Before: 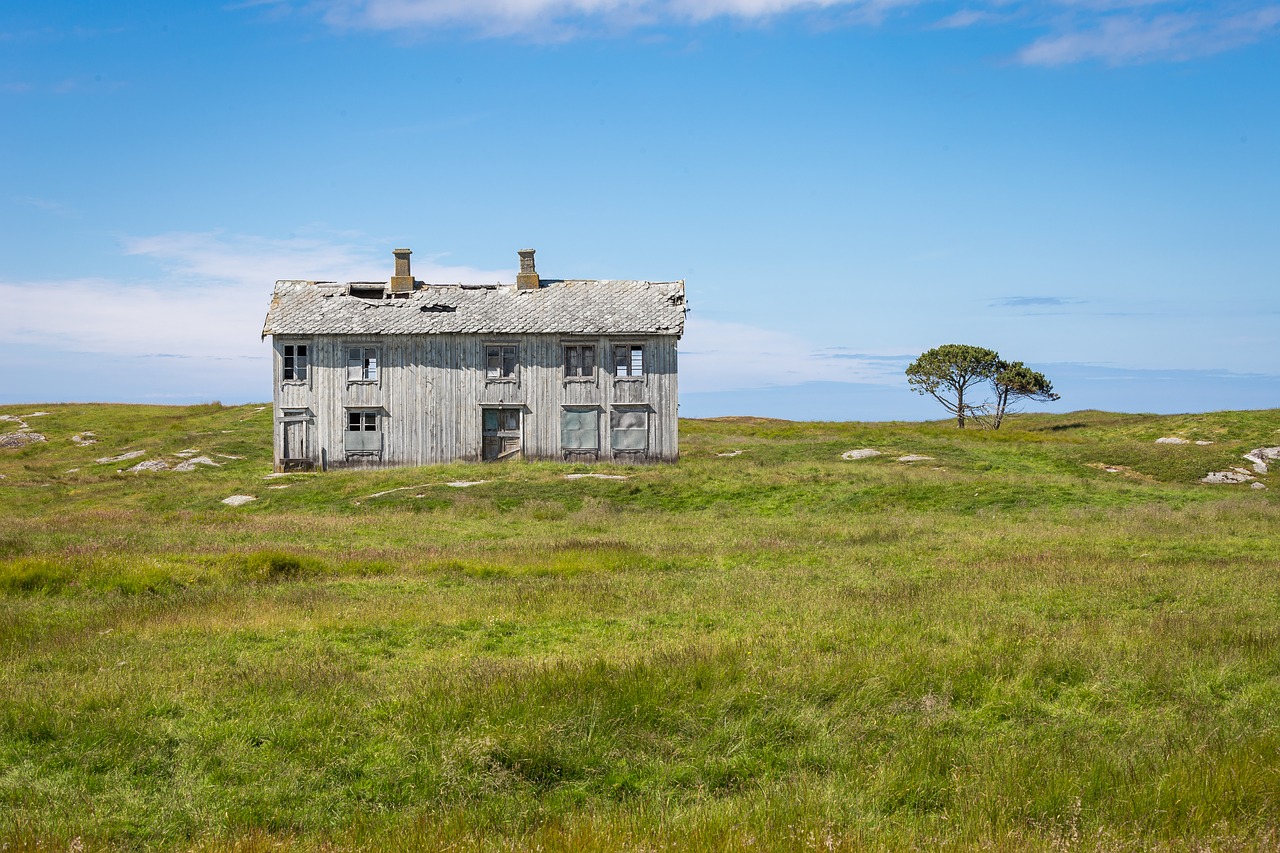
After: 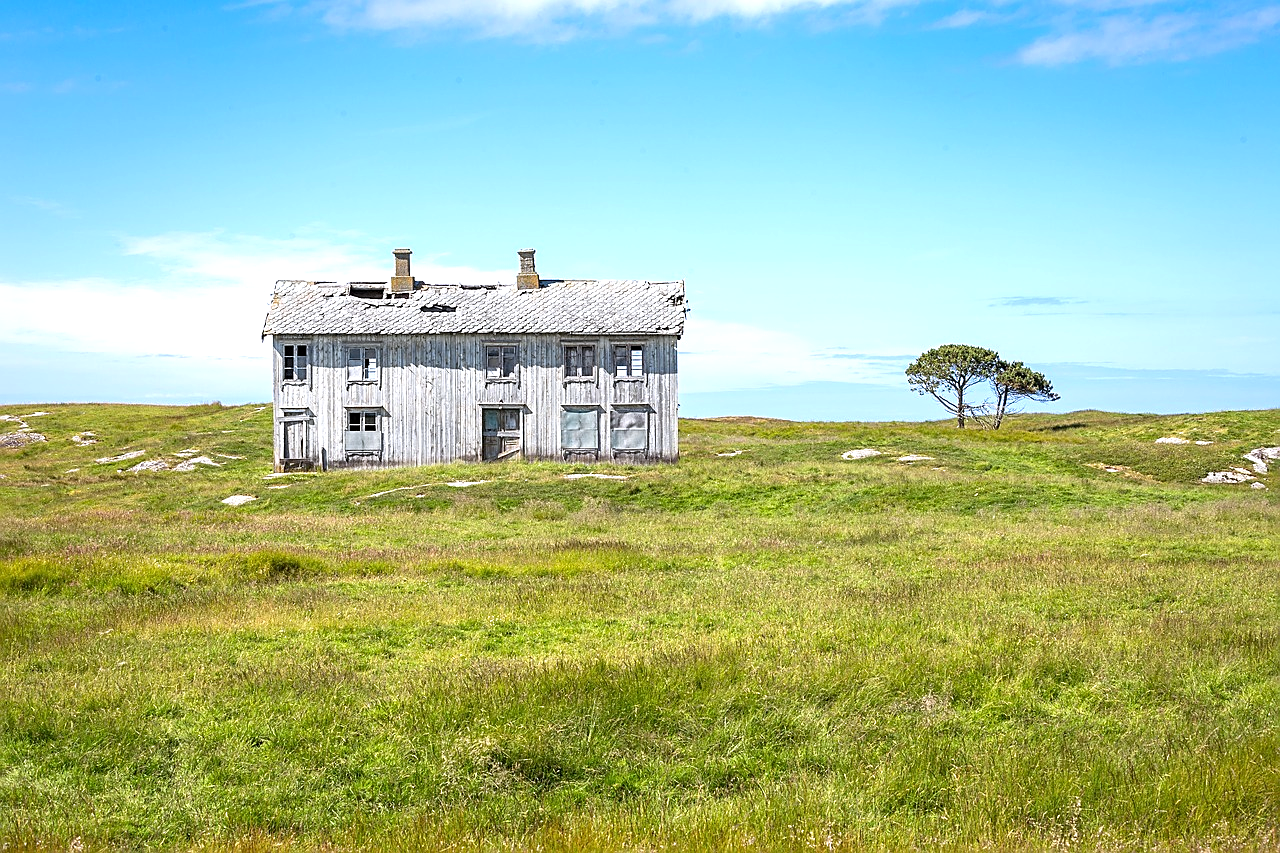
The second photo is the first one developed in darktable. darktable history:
exposure: exposure 0.74 EV, compensate highlight preservation false
sharpen: on, module defaults
white balance: red 0.984, blue 1.059
